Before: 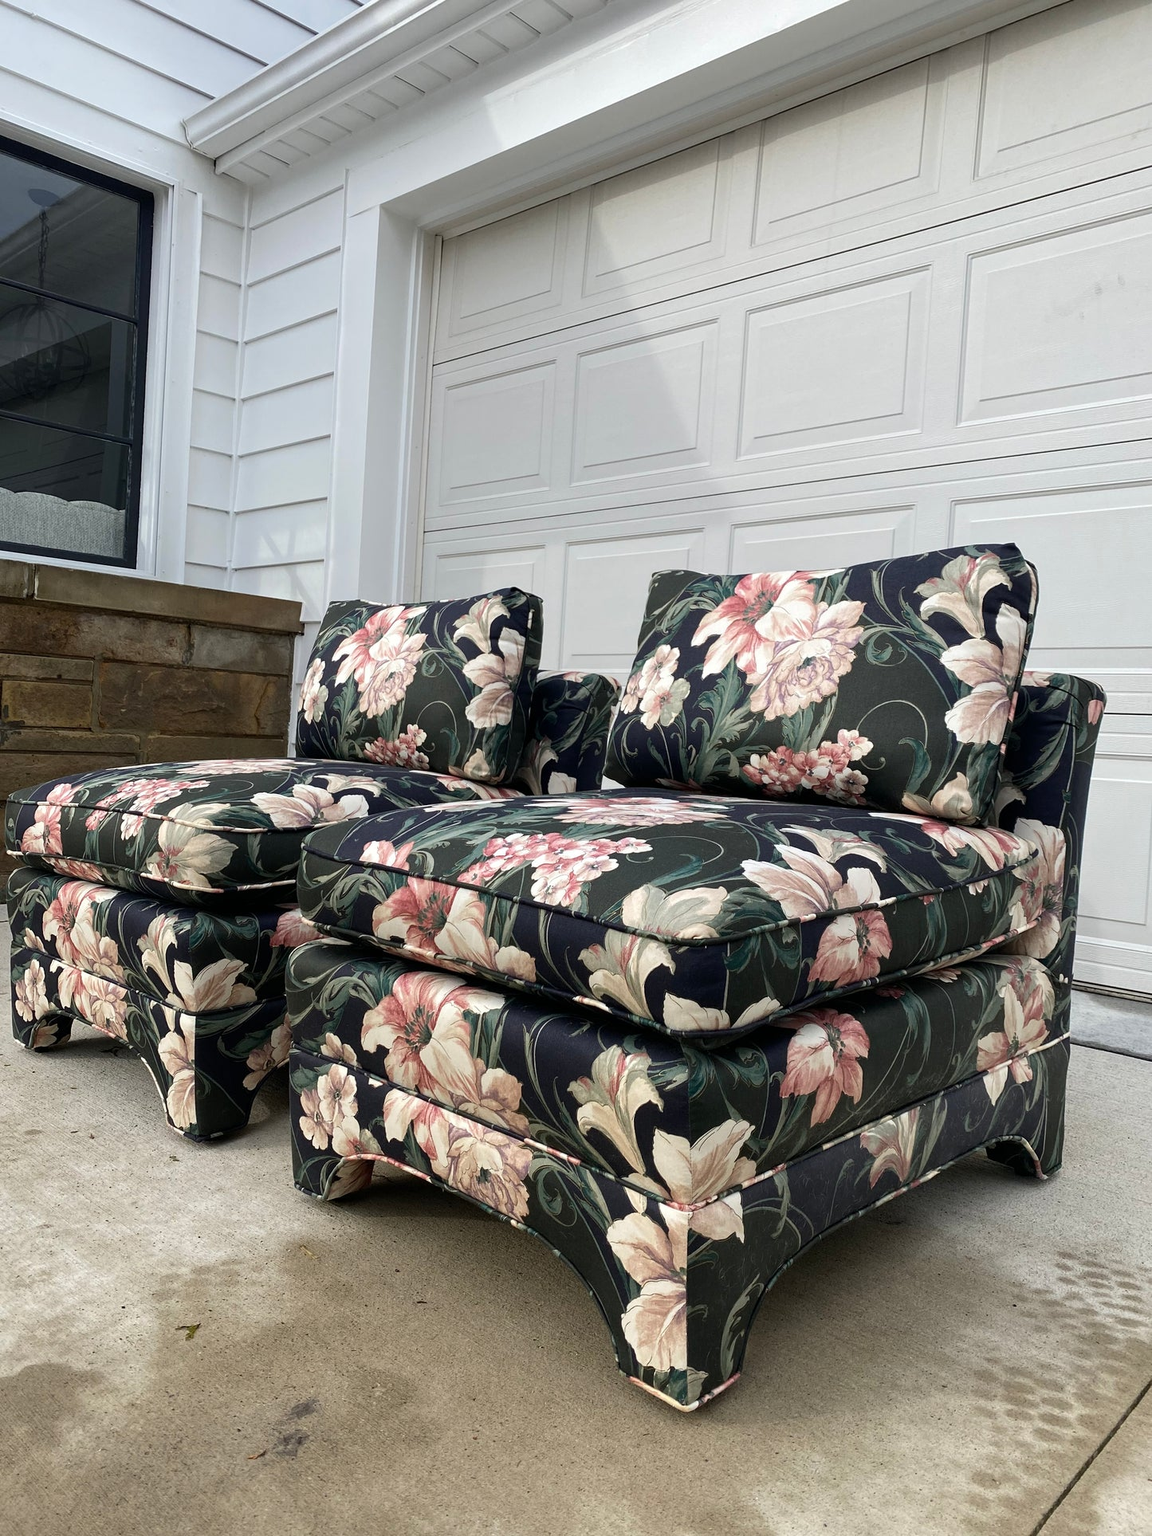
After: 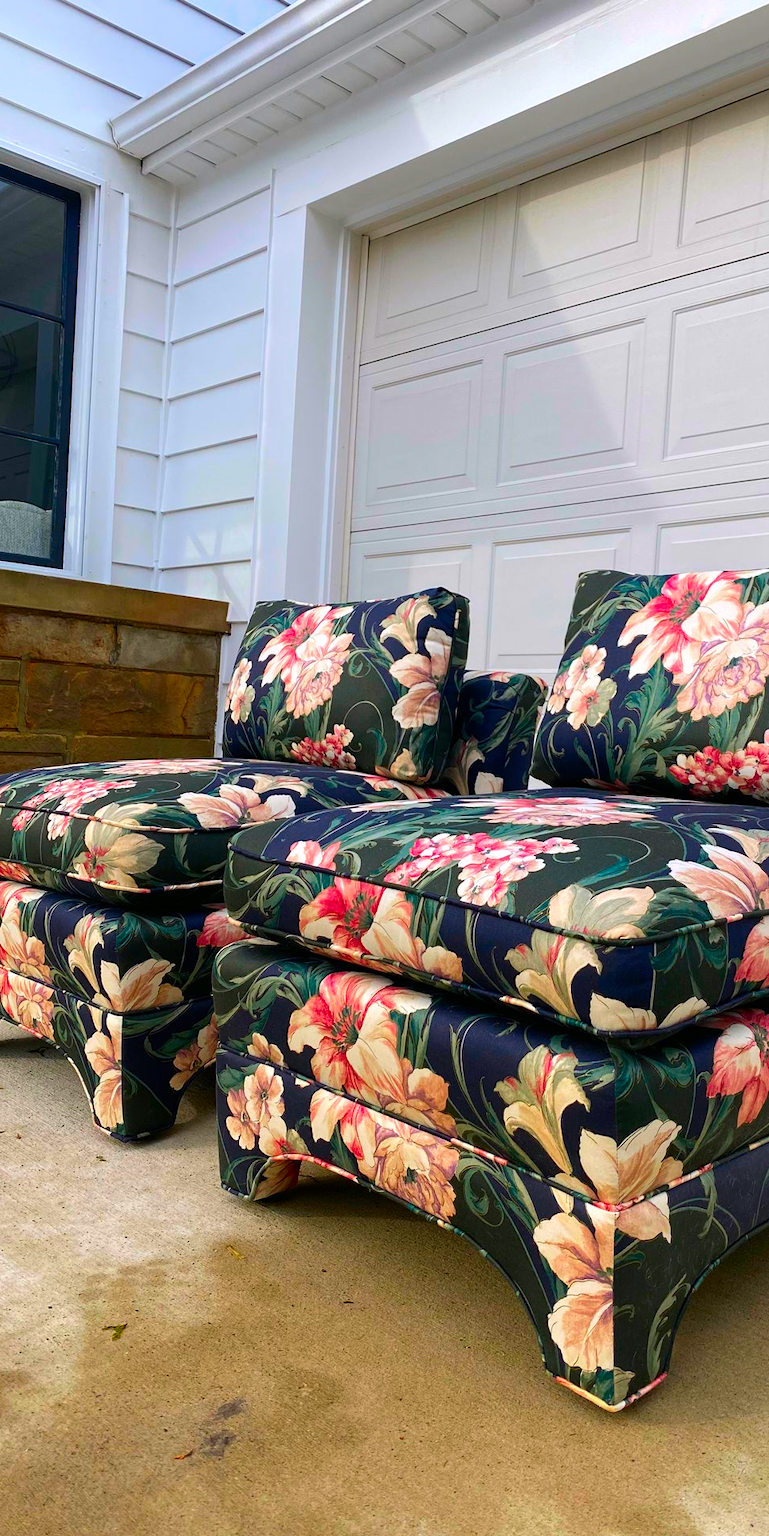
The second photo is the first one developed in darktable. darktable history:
crop and rotate: left 6.389%, right 26.788%
color correction: highlights a* 1.62, highlights b* -1.79, saturation 2.49
levels: black 0.02%
